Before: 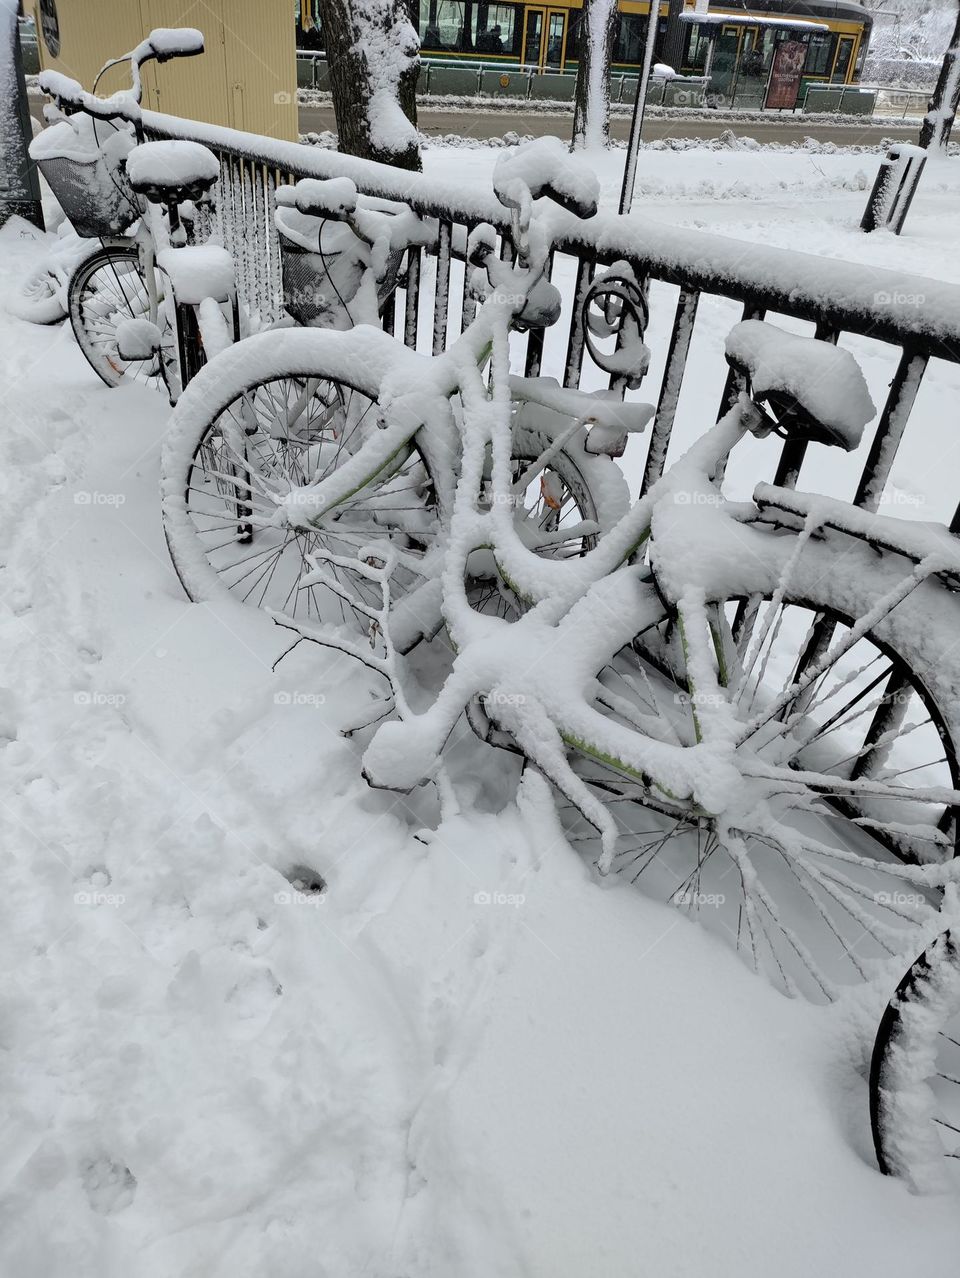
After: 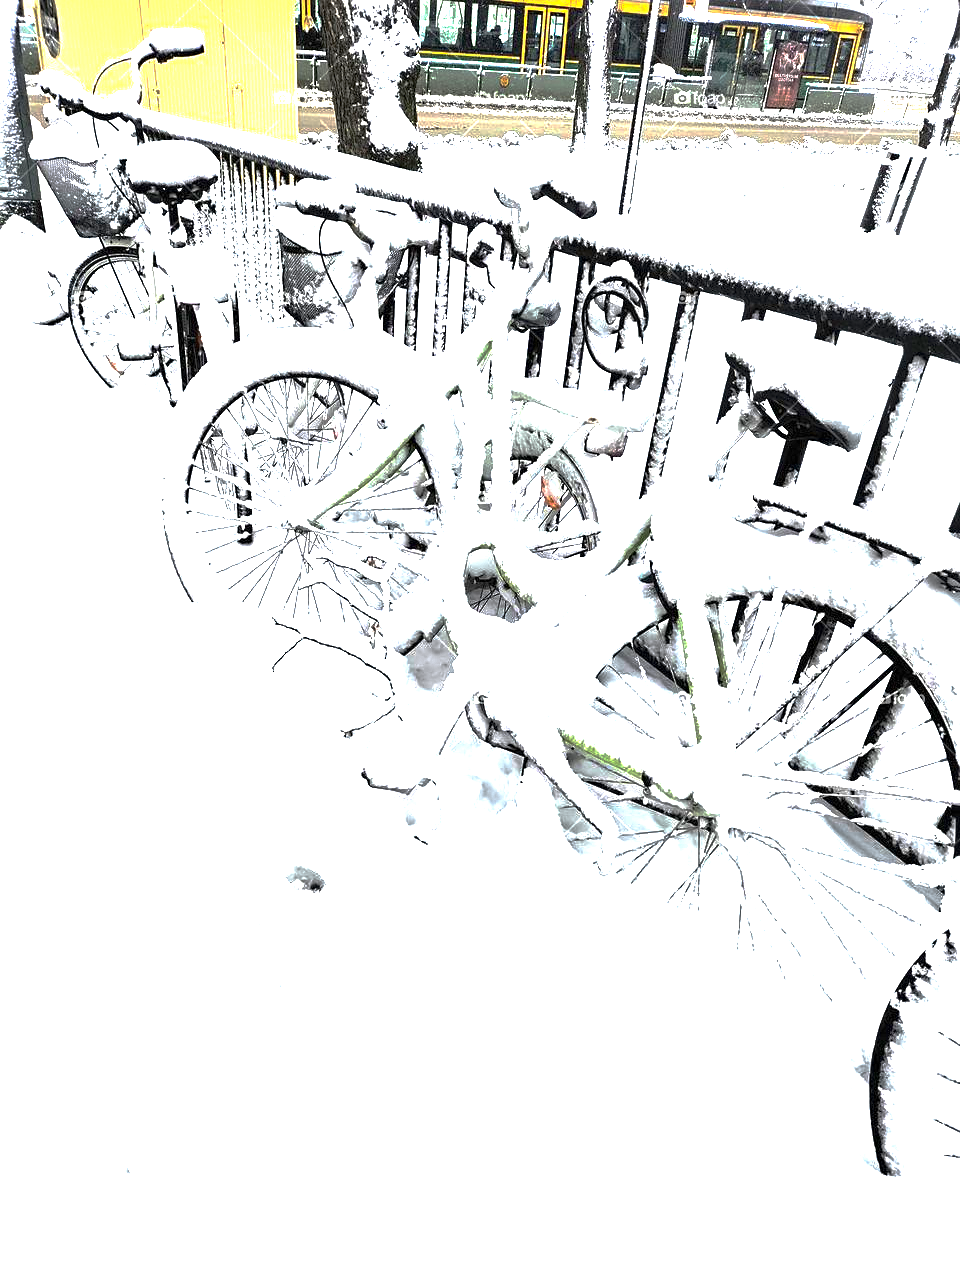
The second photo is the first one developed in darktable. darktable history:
sharpen: amount 0.215
base curve: curves: ch0 [(0, 0) (0.826, 0.587) (1, 1)], preserve colors none
exposure: black level correction 0, exposure 2.418 EV, compensate highlight preservation false
